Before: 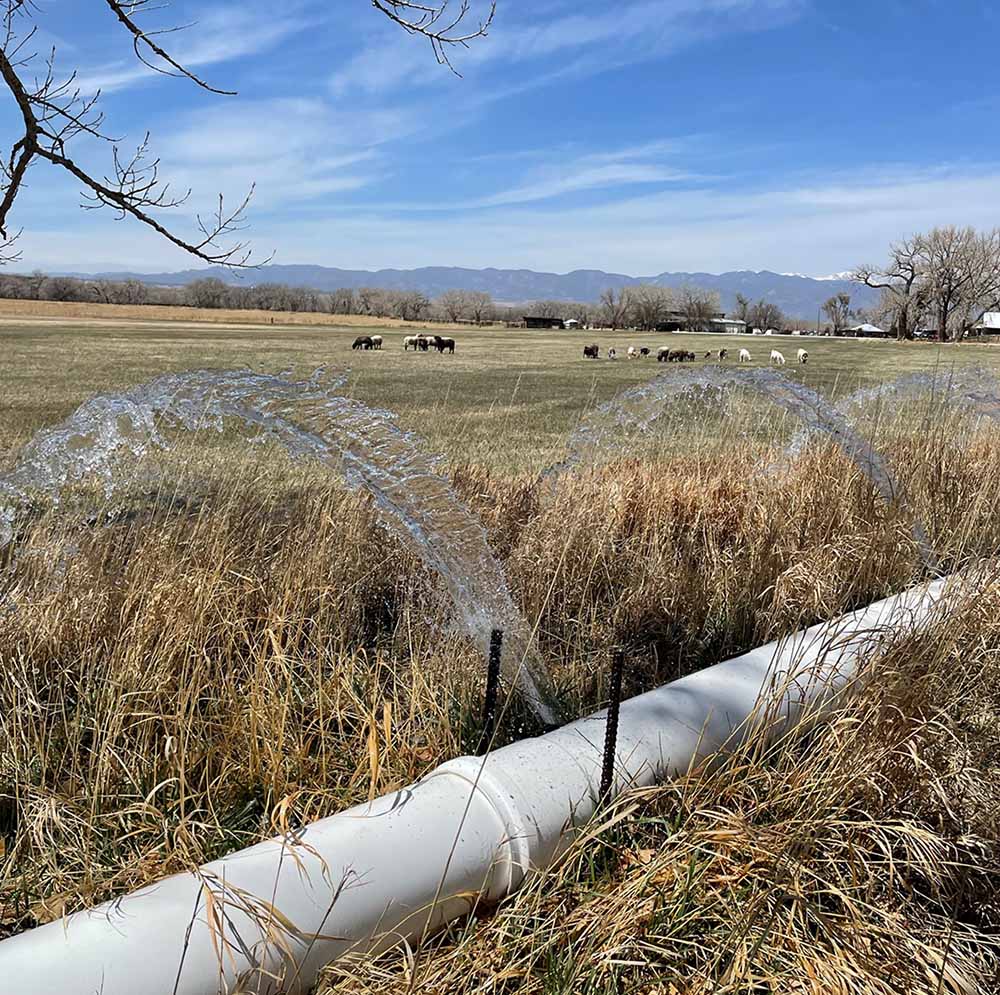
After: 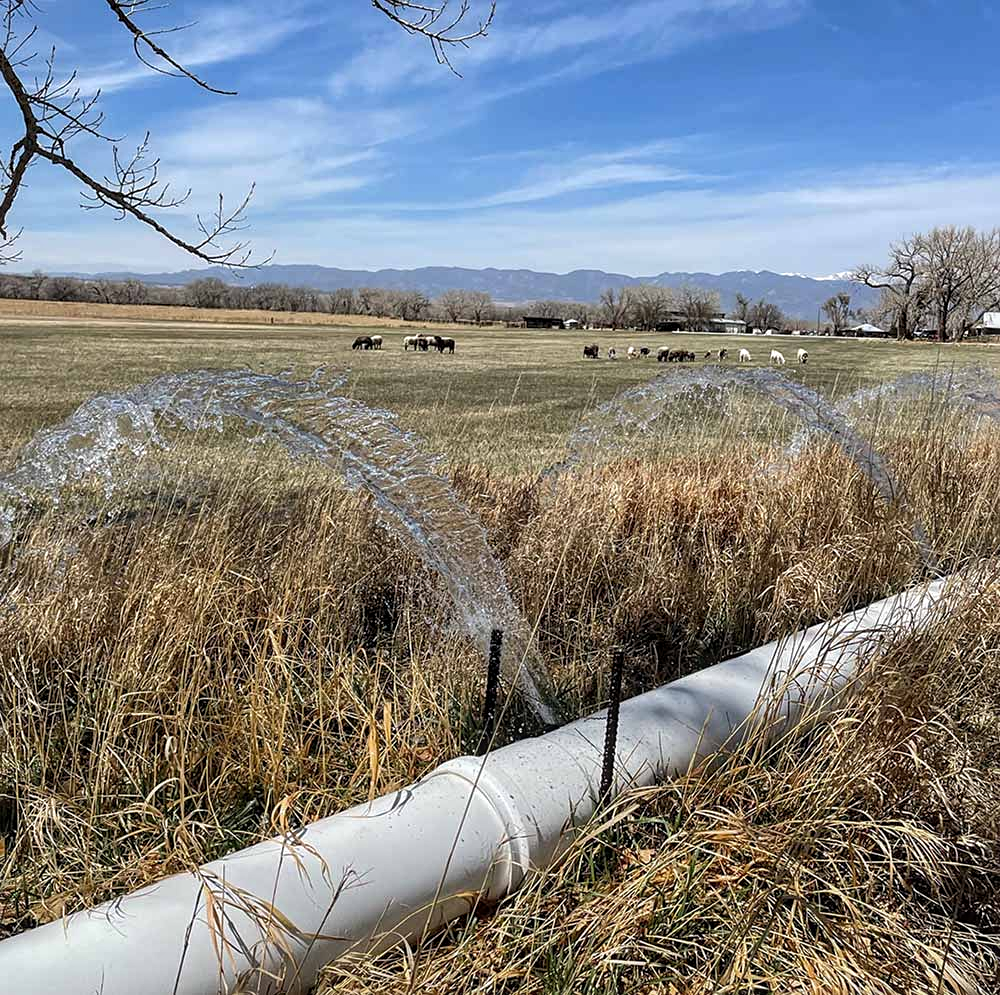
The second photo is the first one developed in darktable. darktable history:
sharpen: amount 0.206
local contrast: on, module defaults
